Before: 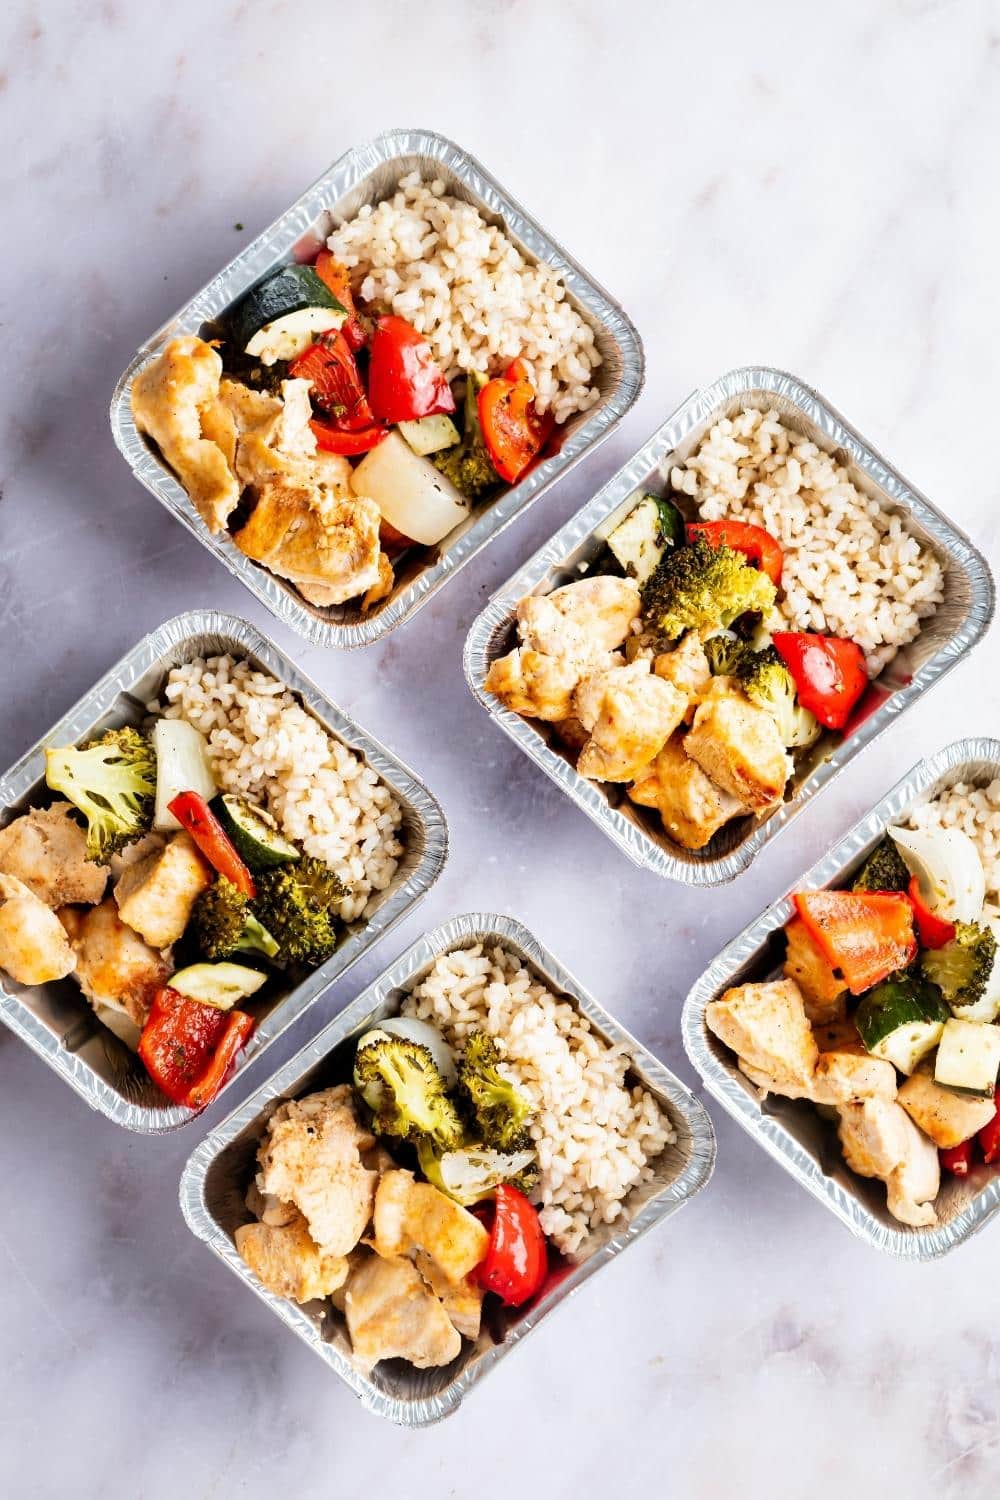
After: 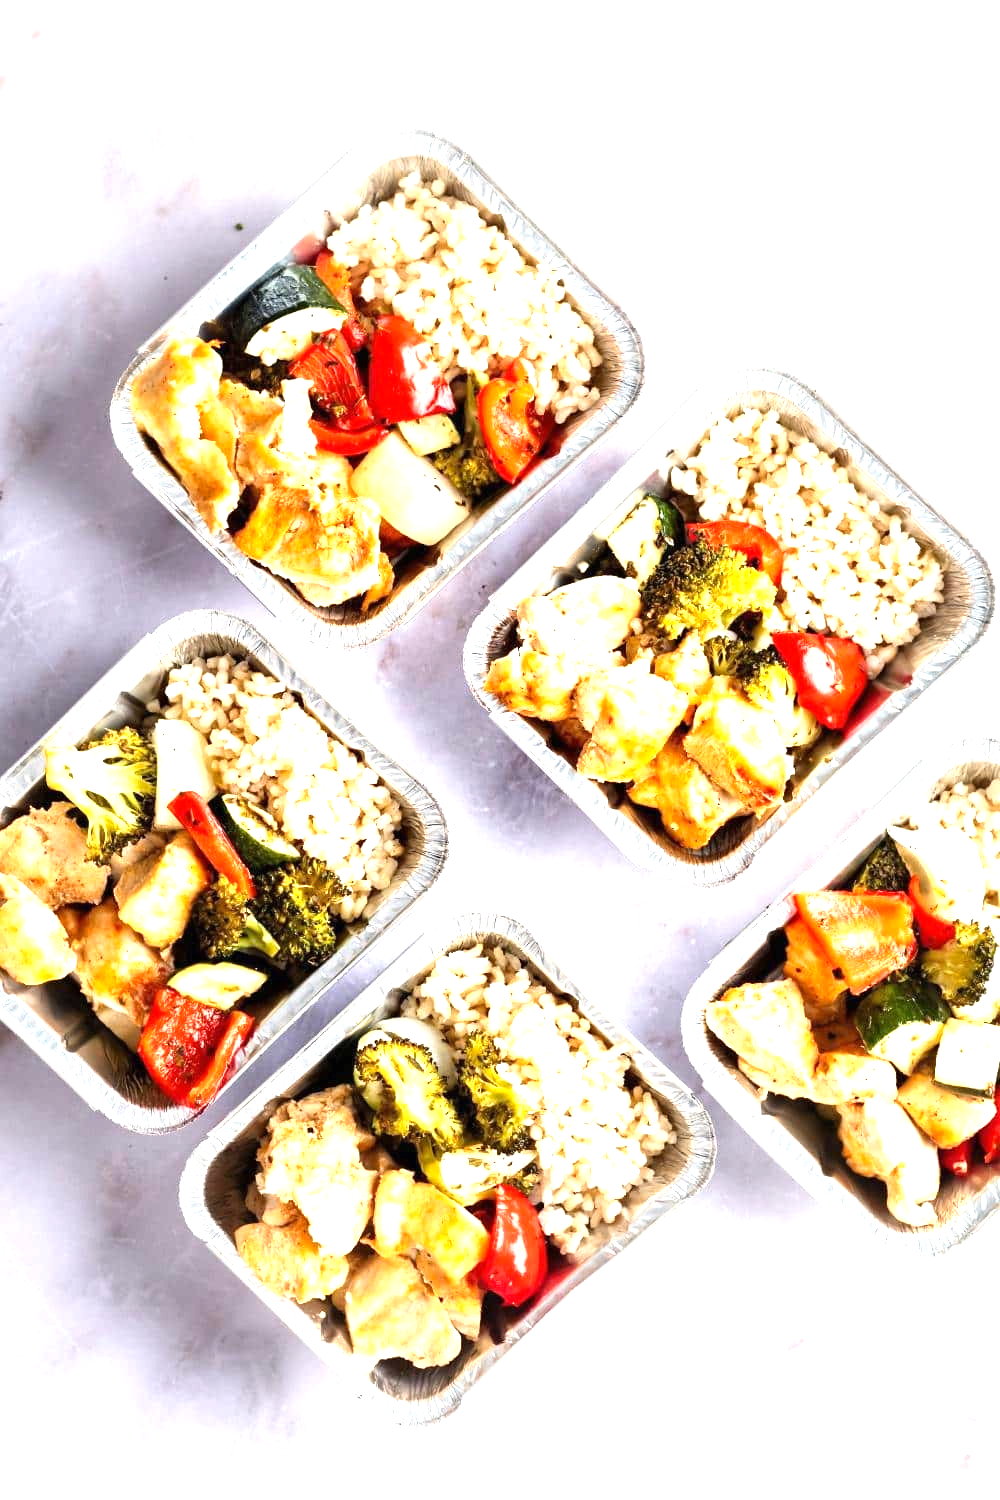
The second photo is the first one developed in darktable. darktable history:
color correction: highlights b* 2.95
exposure: black level correction 0, exposure 1 EV, compensate exposure bias true, compensate highlight preservation false
